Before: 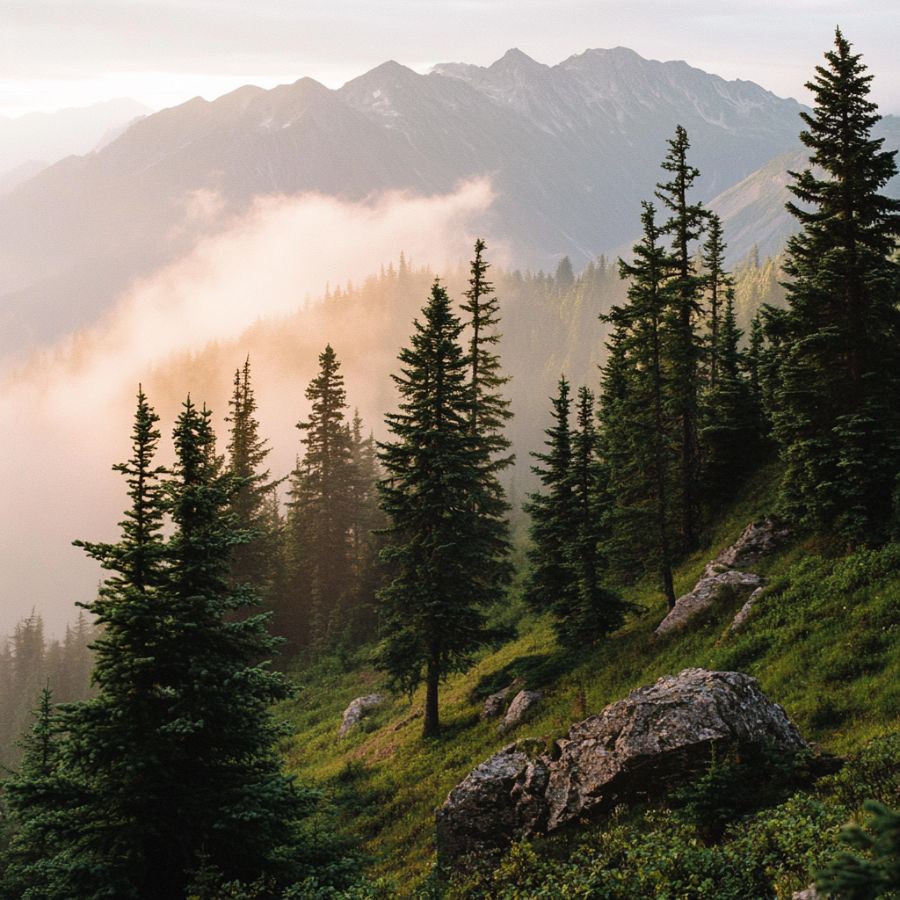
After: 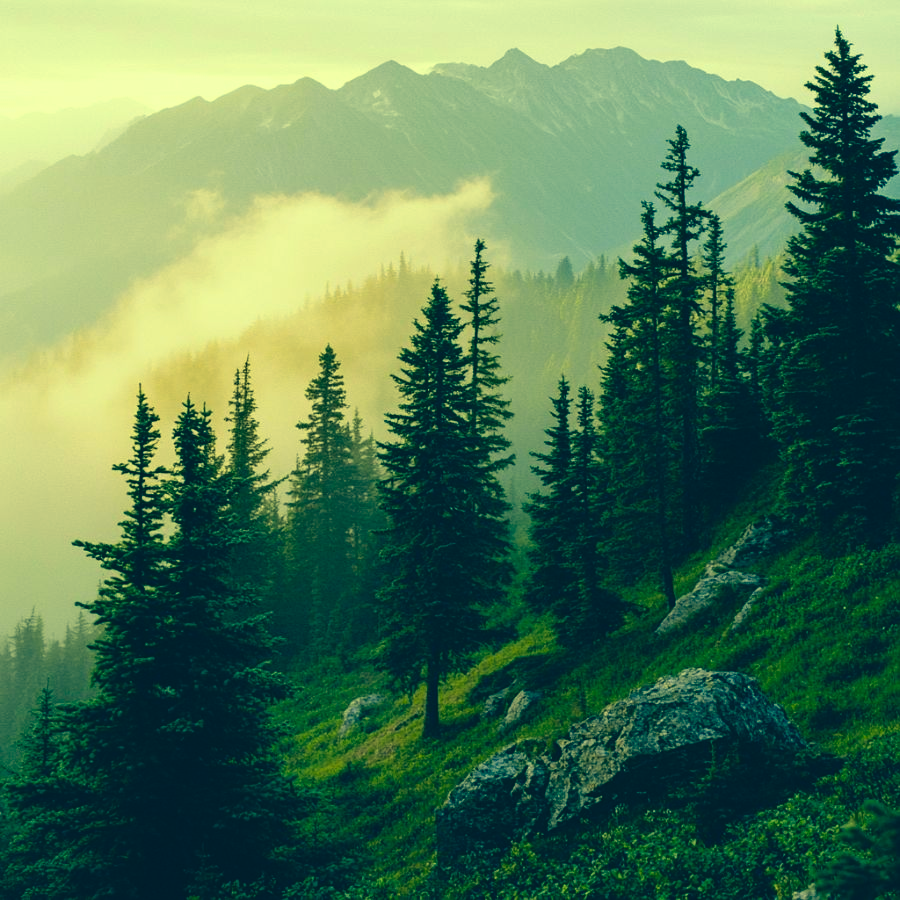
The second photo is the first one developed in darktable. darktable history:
color correction: highlights a* -15.8, highlights b* 39.91, shadows a* -39.35, shadows b* -26.03
